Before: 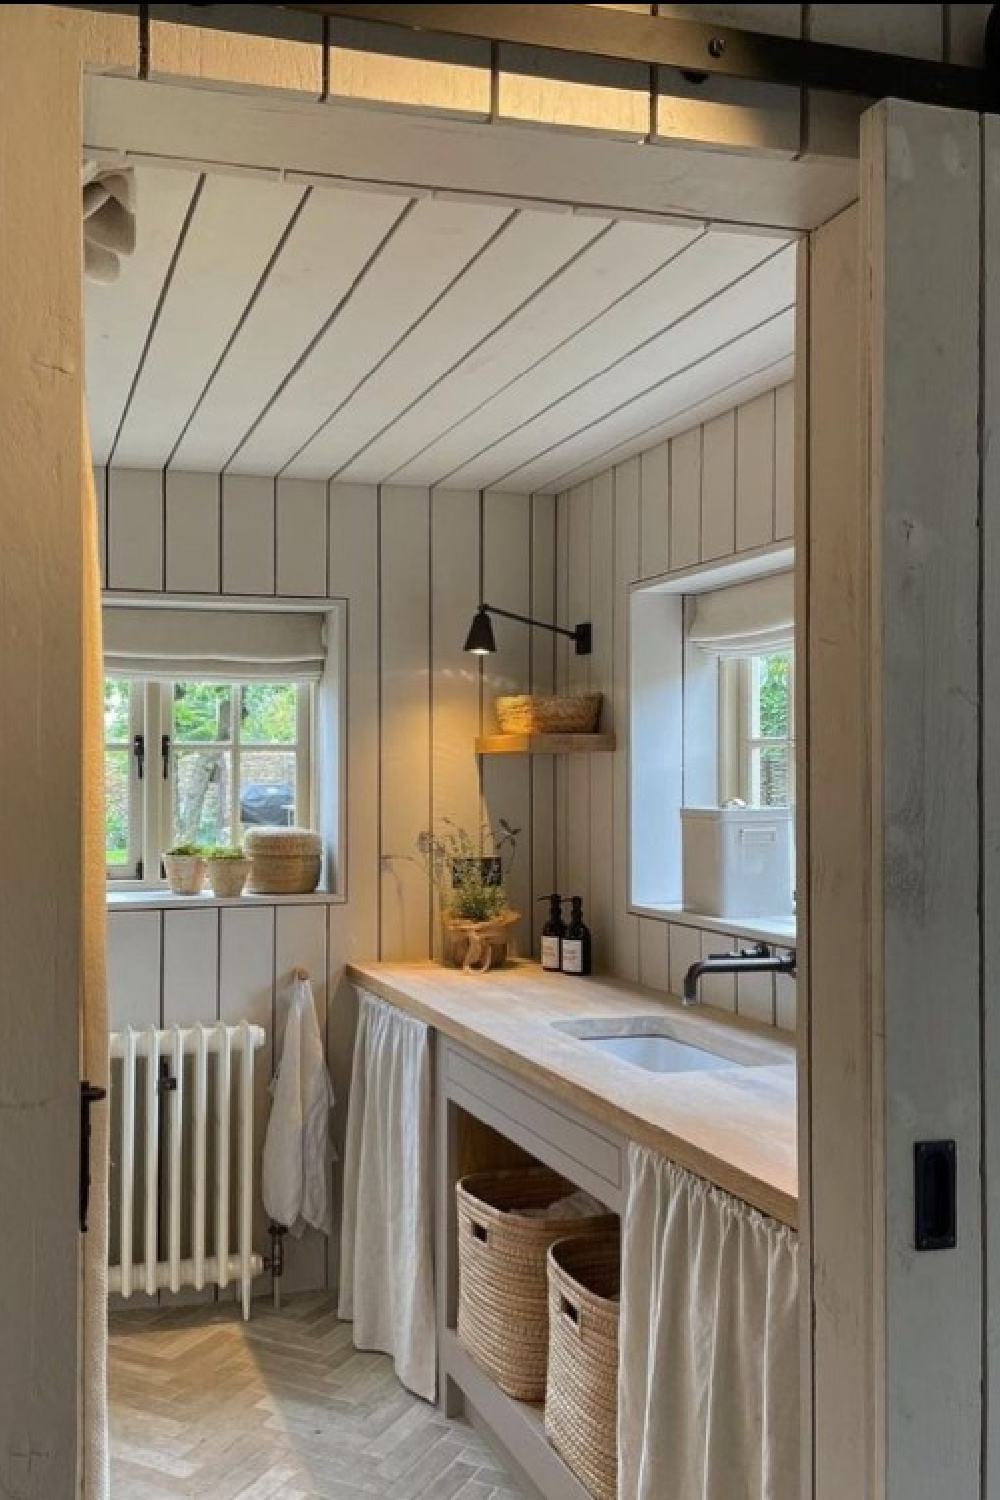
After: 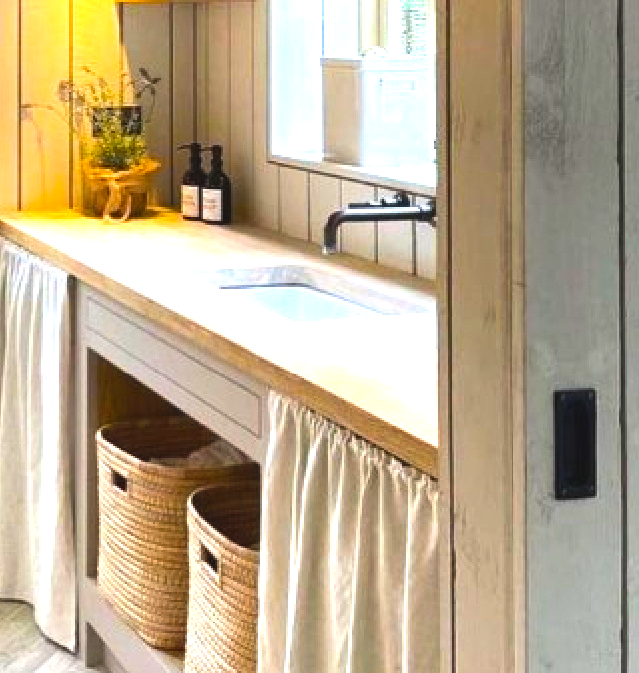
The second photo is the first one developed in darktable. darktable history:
color balance rgb: power › hue 210.11°, global offset › luminance 0.478%, global offset › hue 171.4°, white fulcrum 0.096 EV, perceptual saturation grading › global saturation 30.808%, perceptual brilliance grading › global brilliance 30.289%, perceptual brilliance grading › highlights 12.677%, perceptual brilliance grading › mid-tones 24.033%, global vibrance 20%
crop and rotate: left 36.004%, top 50.111%, bottom 4.982%
